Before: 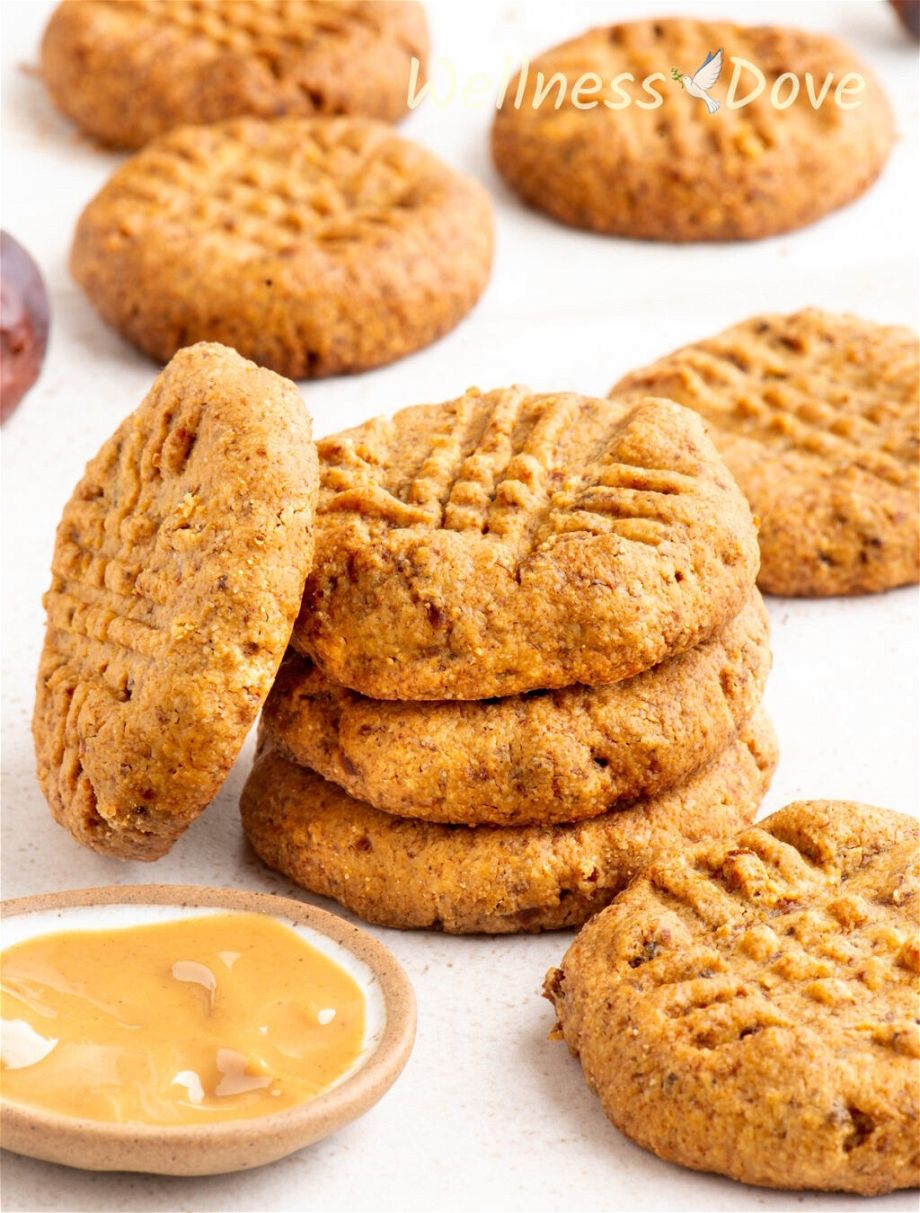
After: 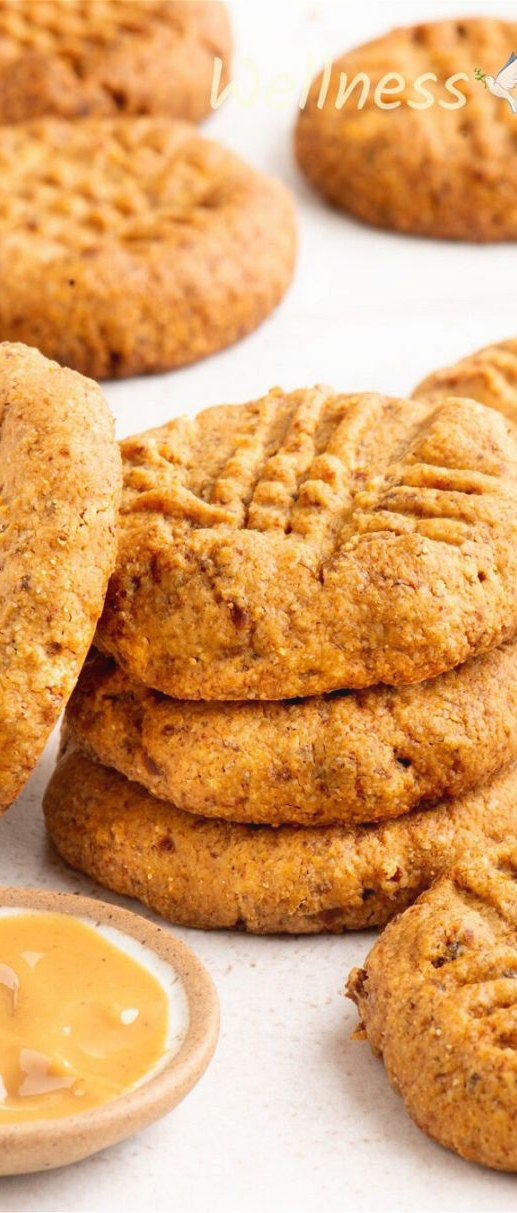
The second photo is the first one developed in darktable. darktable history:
contrast equalizer: octaves 7, y [[0.6 ×6], [0.55 ×6], [0 ×6], [0 ×6], [0 ×6]], mix -0.2
crop: left 21.496%, right 22.254%
white balance: emerald 1
